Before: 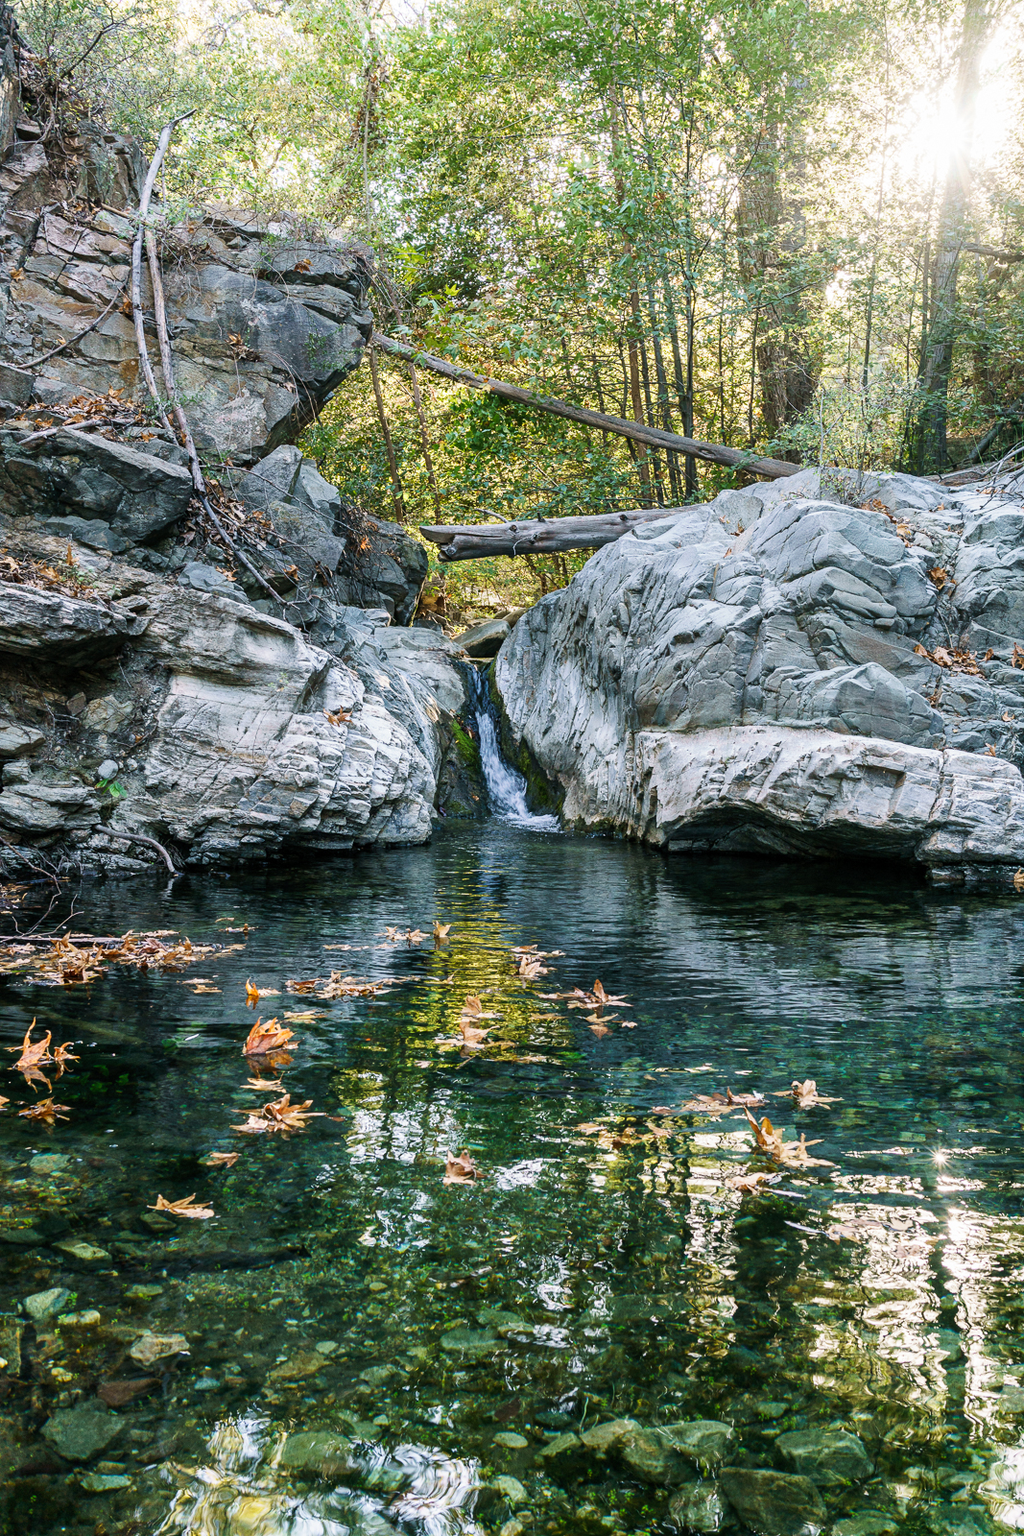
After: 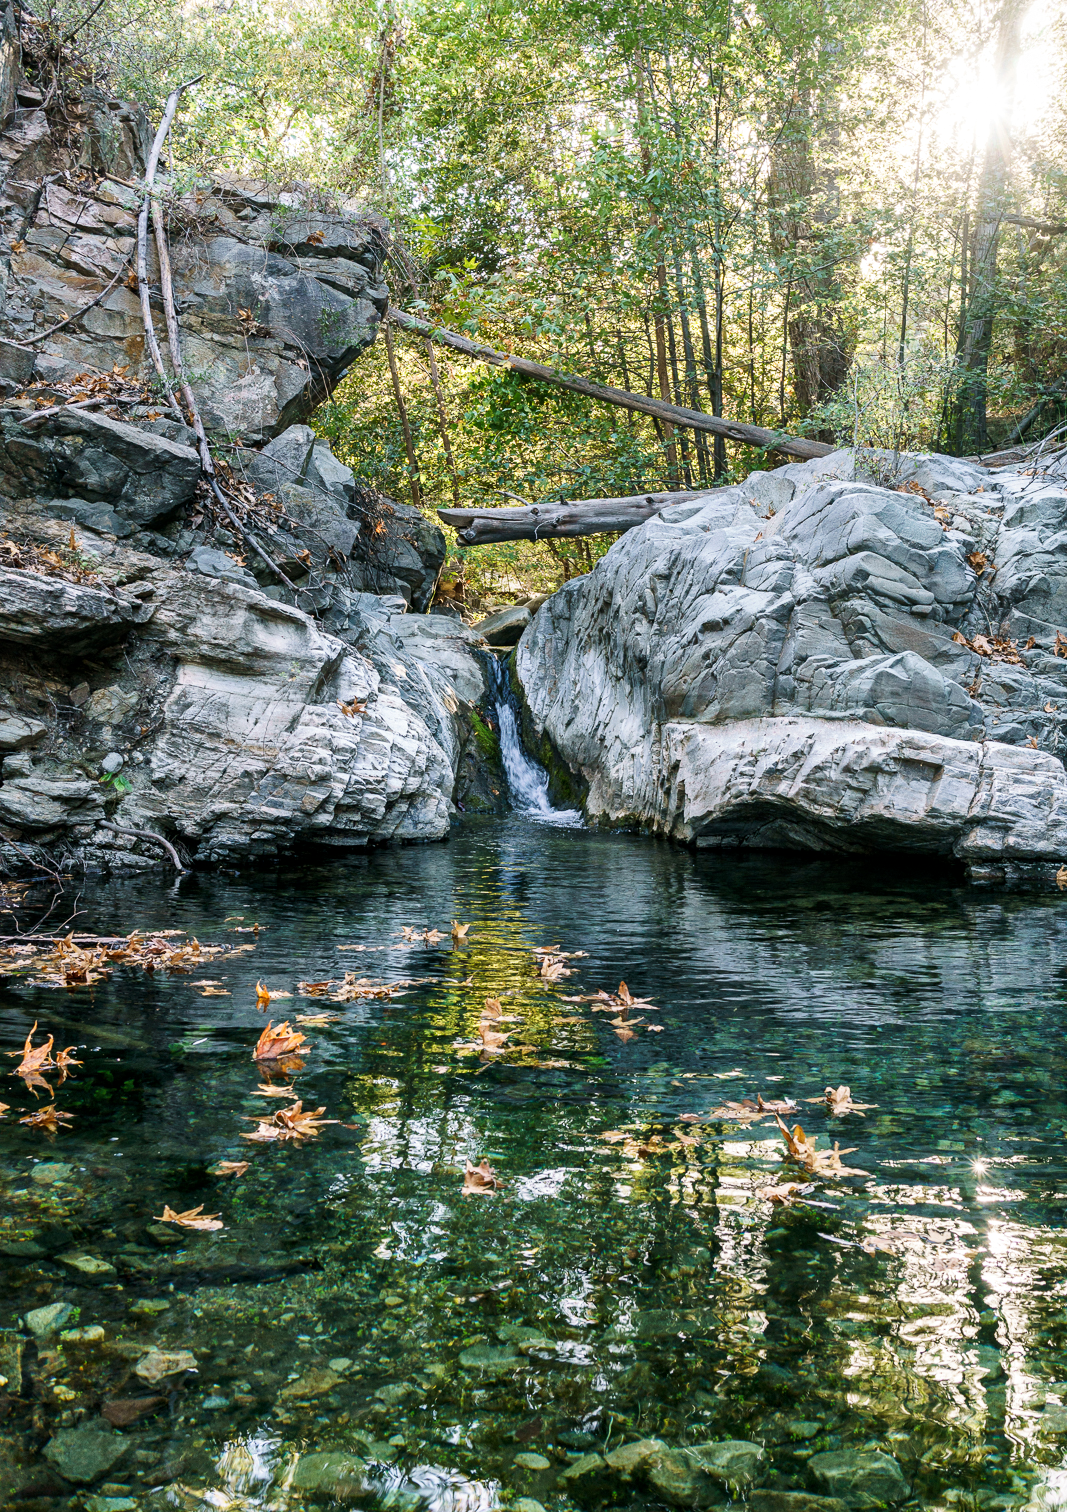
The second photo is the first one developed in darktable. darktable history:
local contrast: mode bilateral grid, contrast 20, coarseness 50, detail 120%, midtone range 0.2
crop and rotate: top 2.479%, bottom 3.018%
